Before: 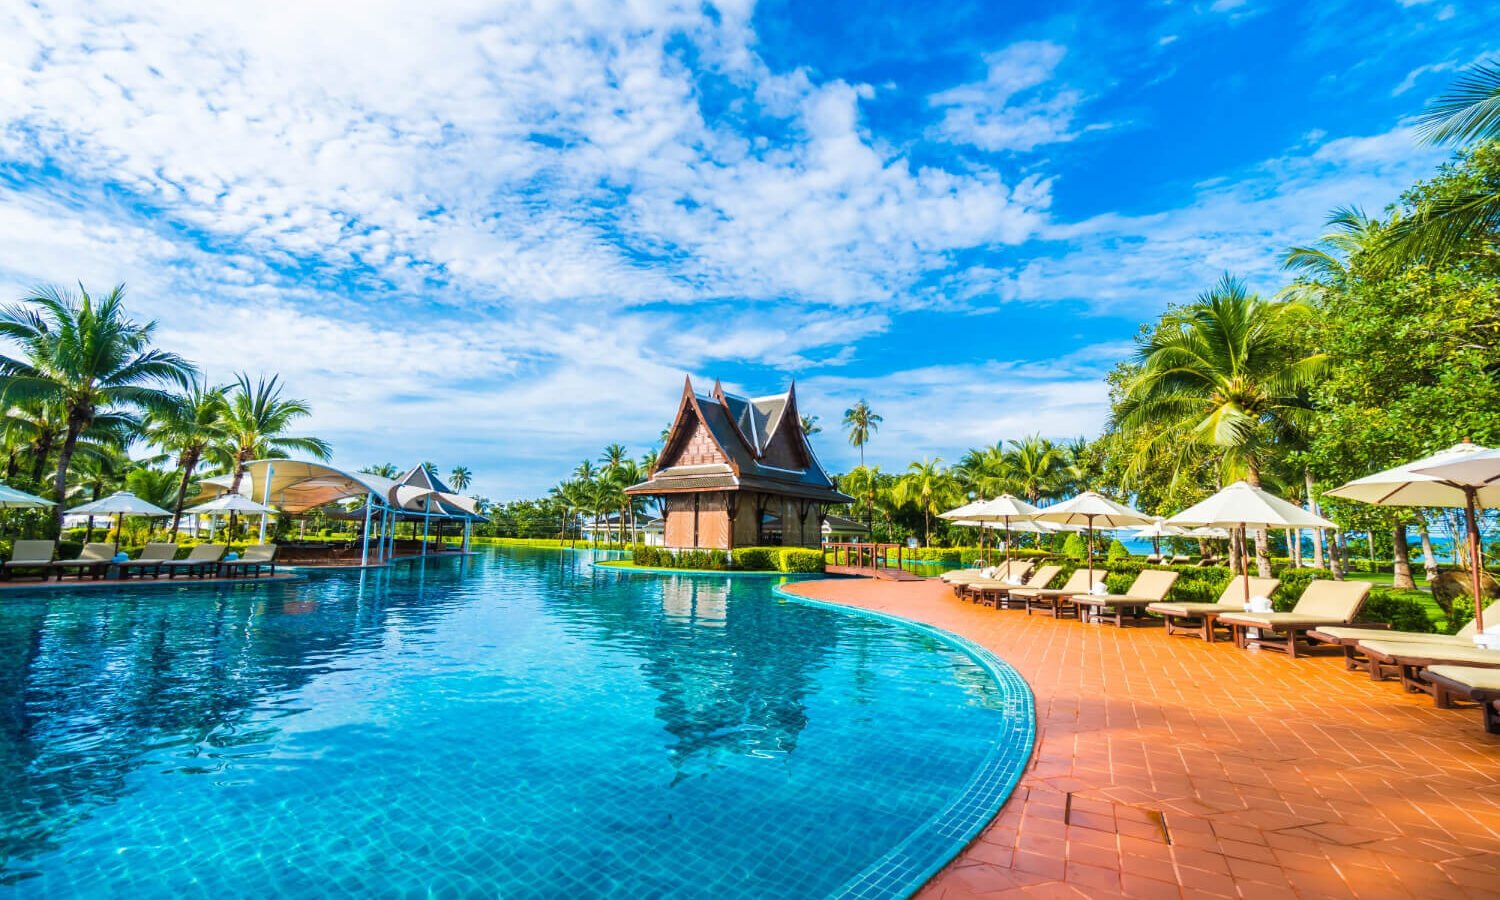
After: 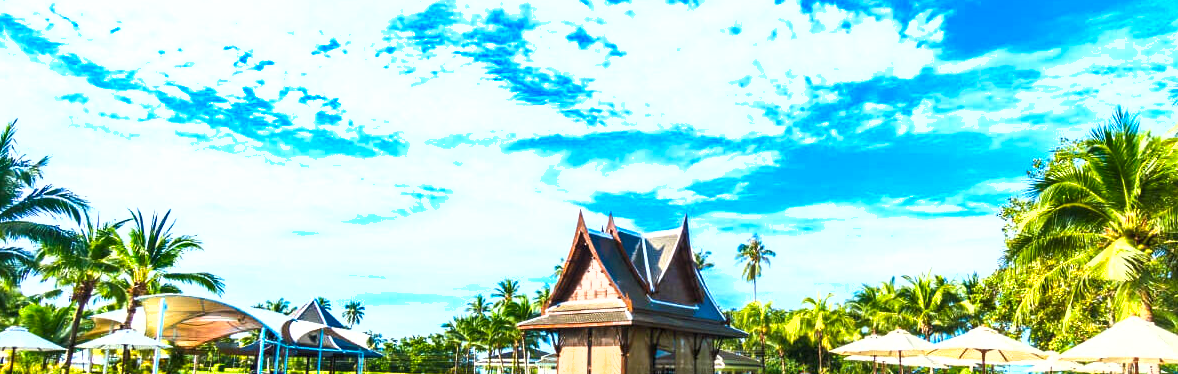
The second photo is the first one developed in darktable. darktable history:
crop: left 7.156%, top 18.346%, right 14.259%, bottom 40.053%
exposure: exposure 1 EV, compensate highlight preservation false
shadows and highlights: shadows 43.74, white point adjustment -1.41, soften with gaussian
